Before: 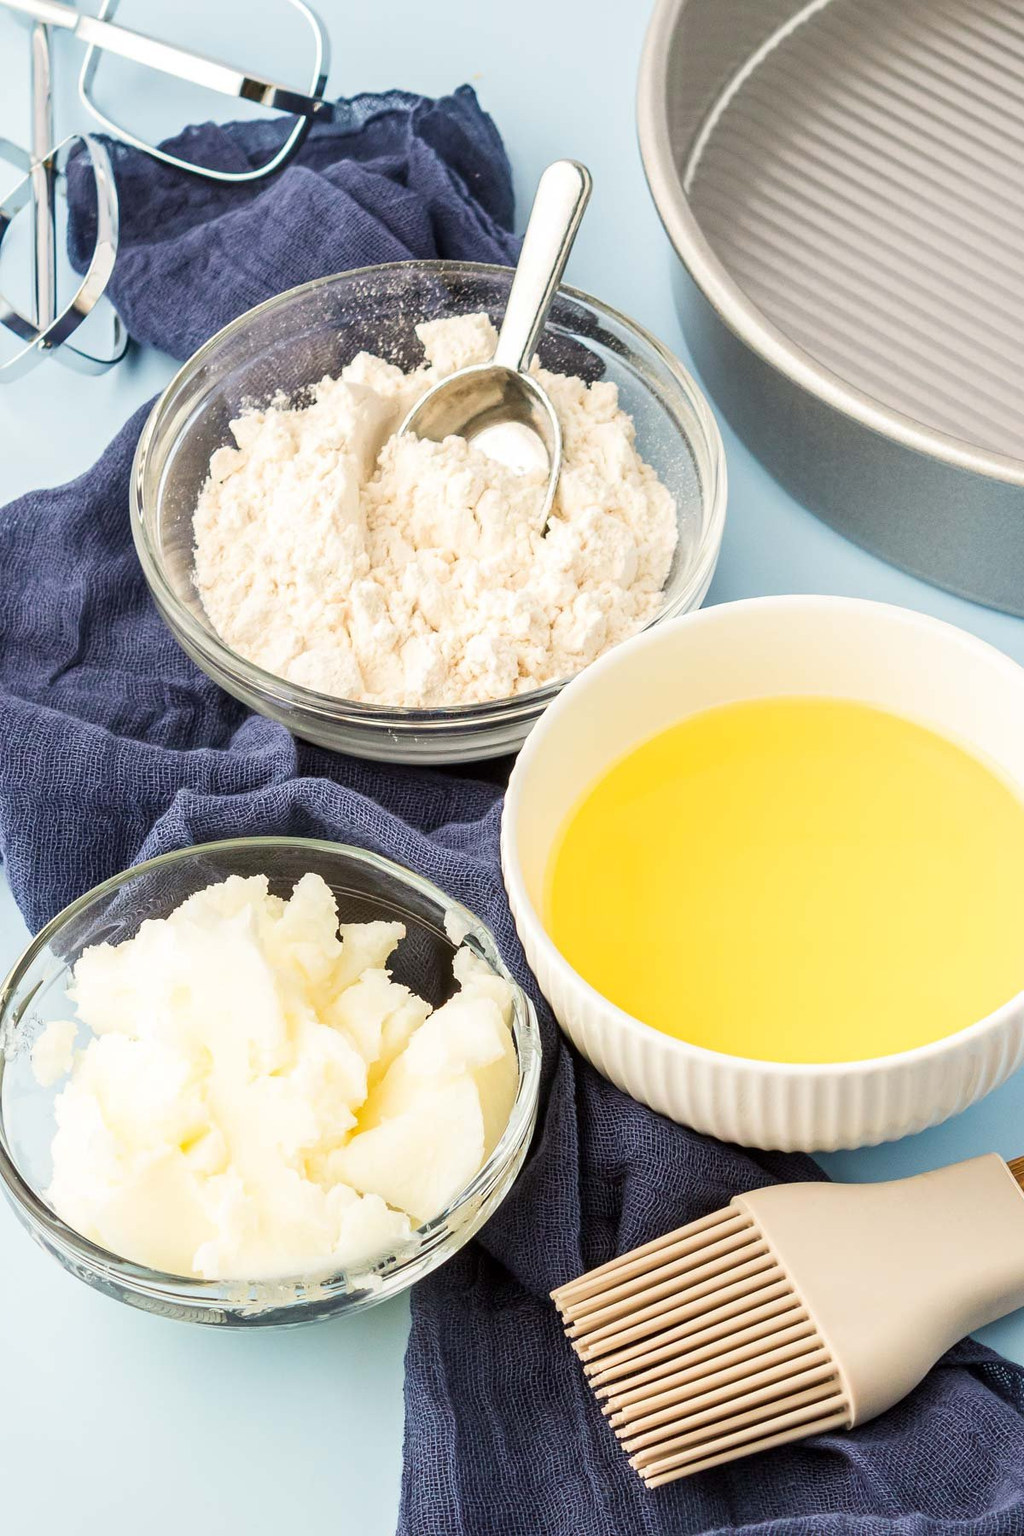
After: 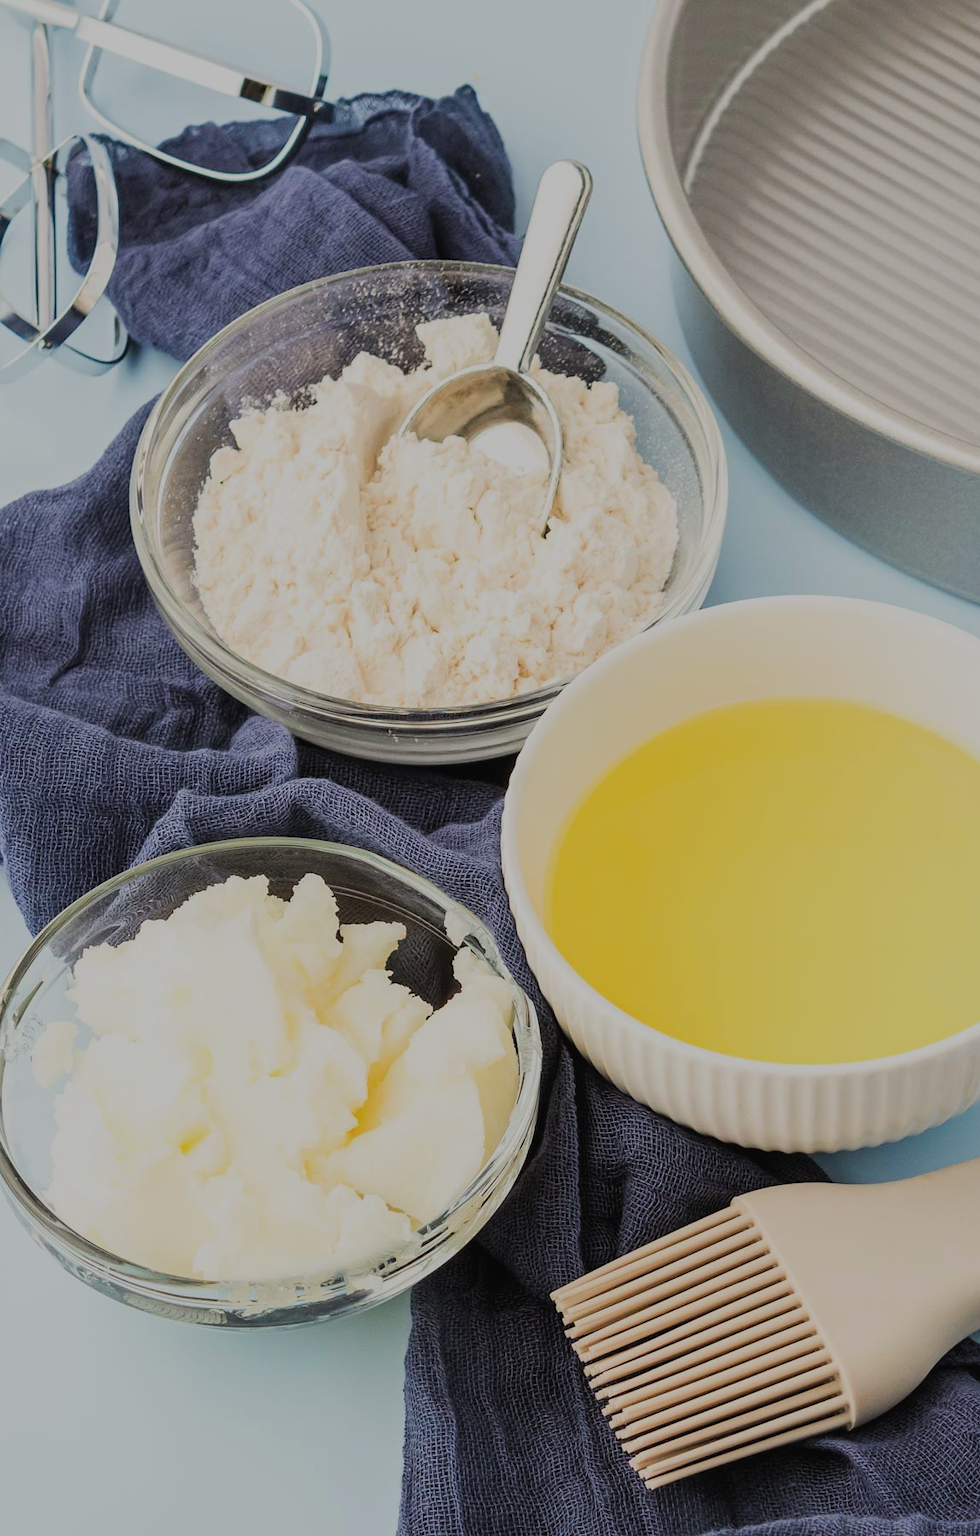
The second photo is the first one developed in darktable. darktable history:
exposure: black level correction -0.015, exposure -0.538 EV, compensate exposure bias true, compensate highlight preservation false
crop: right 4.319%, bottom 0.047%
filmic rgb: middle gray luminance 29.76%, black relative exposure -8.92 EV, white relative exposure 7 EV, threshold 5.95 EV, target black luminance 0%, hardness 2.94, latitude 2.55%, contrast 0.962, highlights saturation mix 3.97%, shadows ↔ highlights balance 12.31%, enable highlight reconstruction true
